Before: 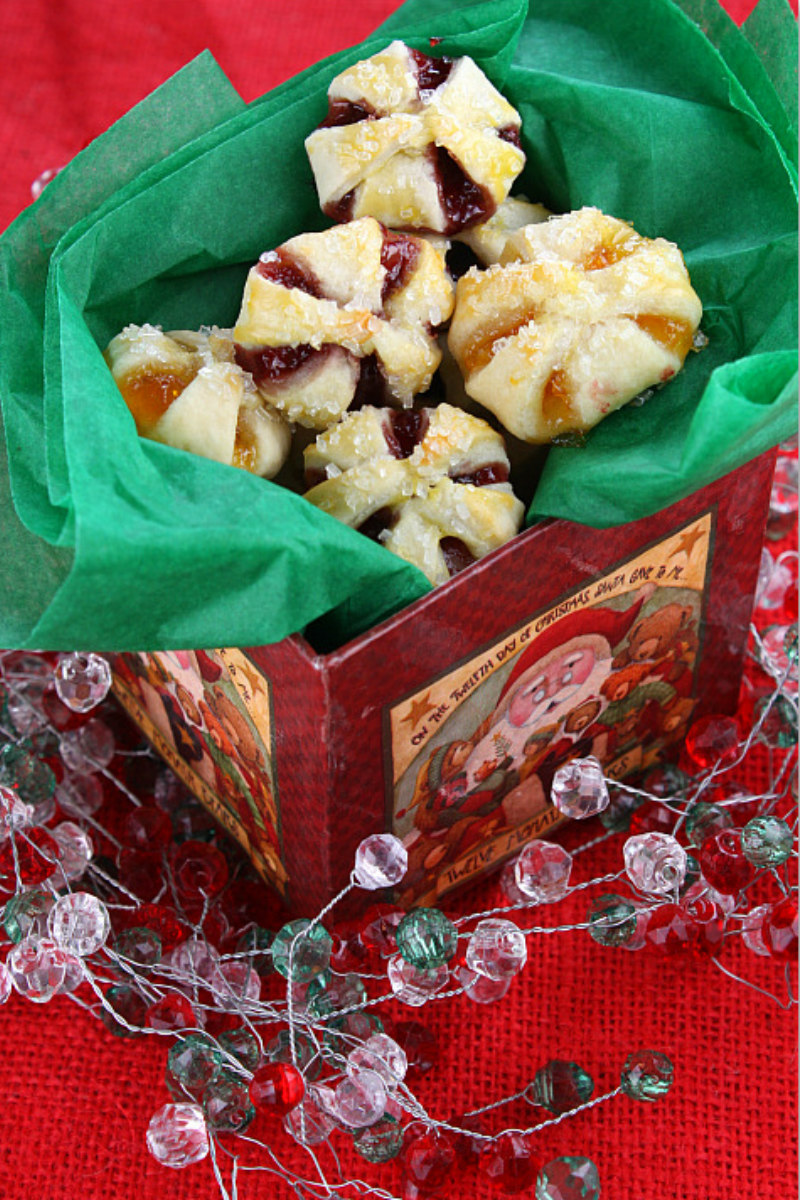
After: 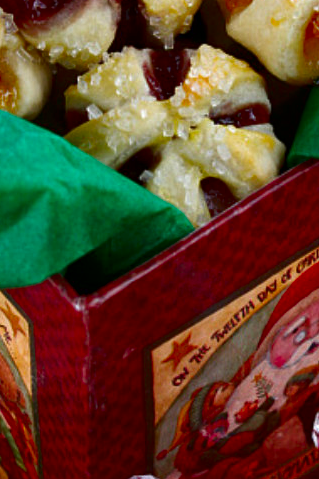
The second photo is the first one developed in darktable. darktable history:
crop: left 30%, top 30%, right 30%, bottom 30%
contrast brightness saturation: brightness -0.25, saturation 0.2
